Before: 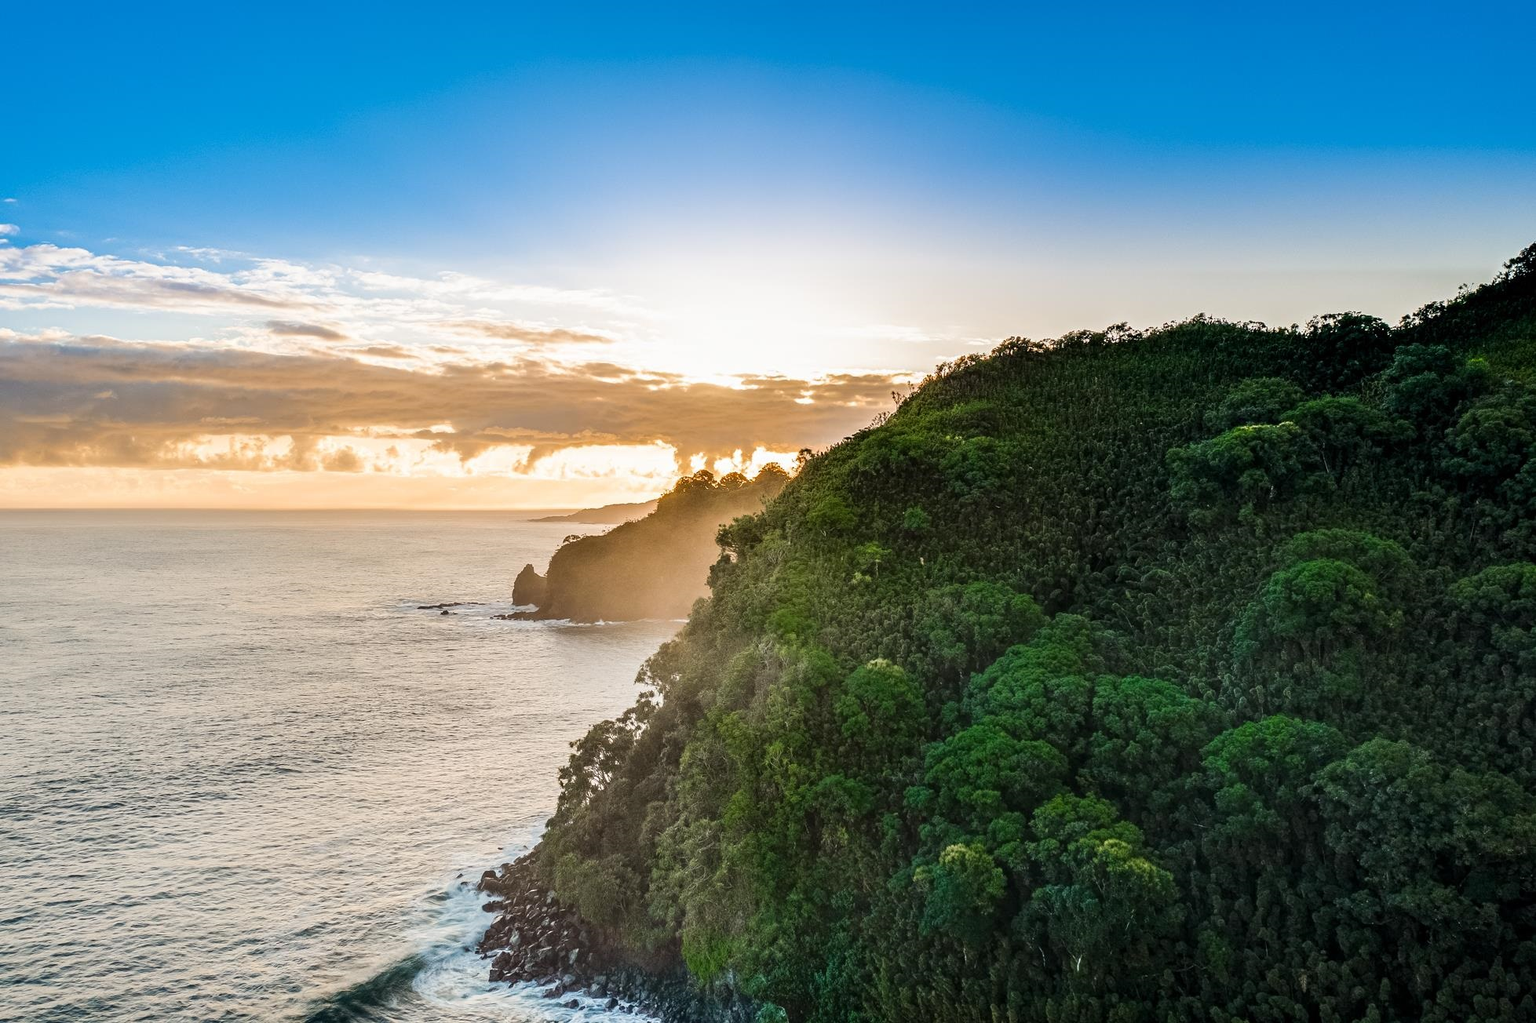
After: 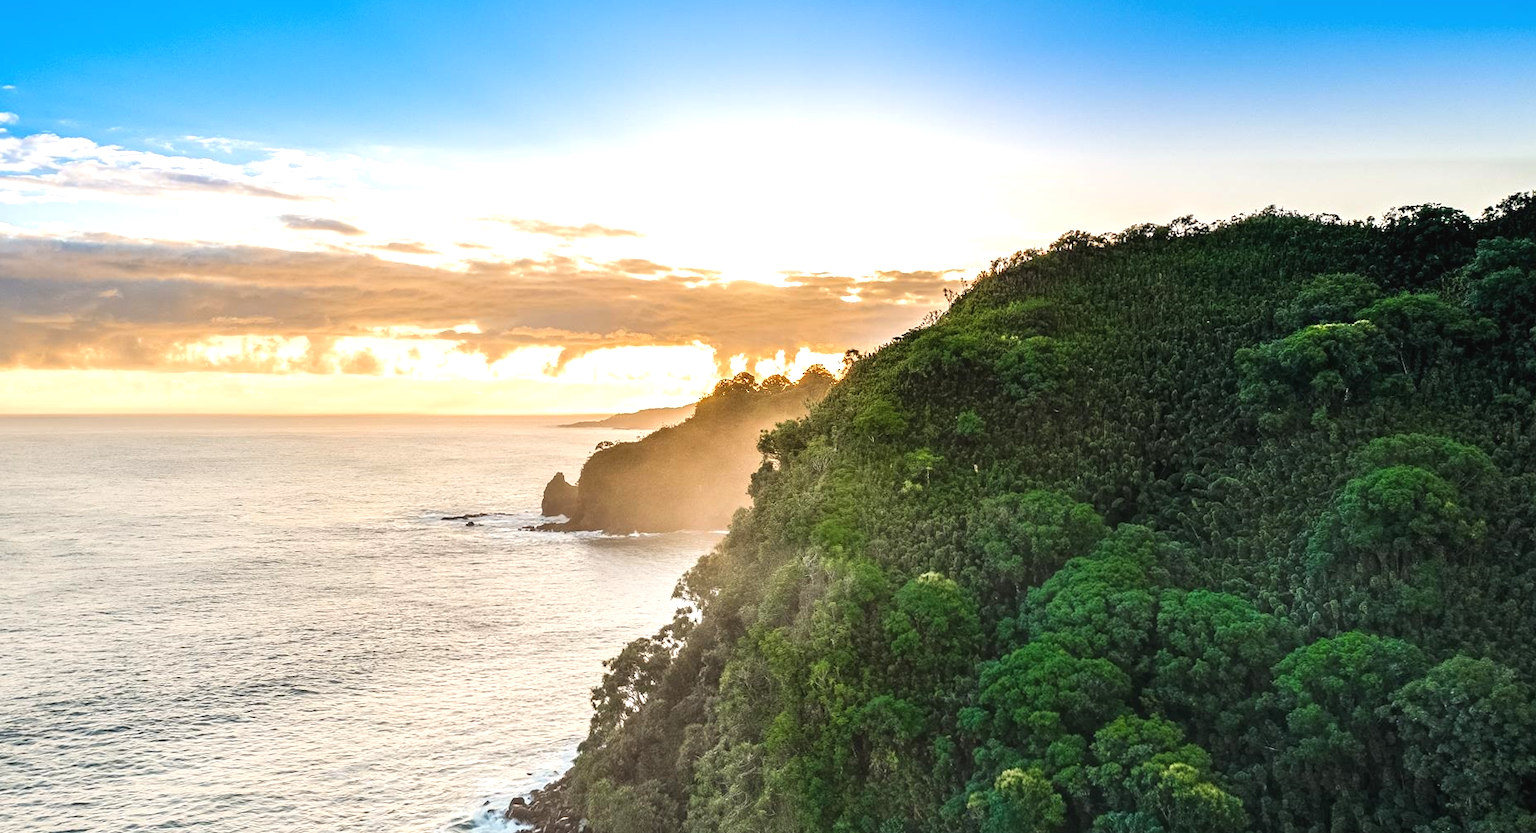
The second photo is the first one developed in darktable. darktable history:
exposure: black level correction -0.002, exposure 0.544 EV, compensate exposure bias true, compensate highlight preservation false
crop and rotate: angle 0.083°, top 11.639%, right 5.452%, bottom 11.304%
